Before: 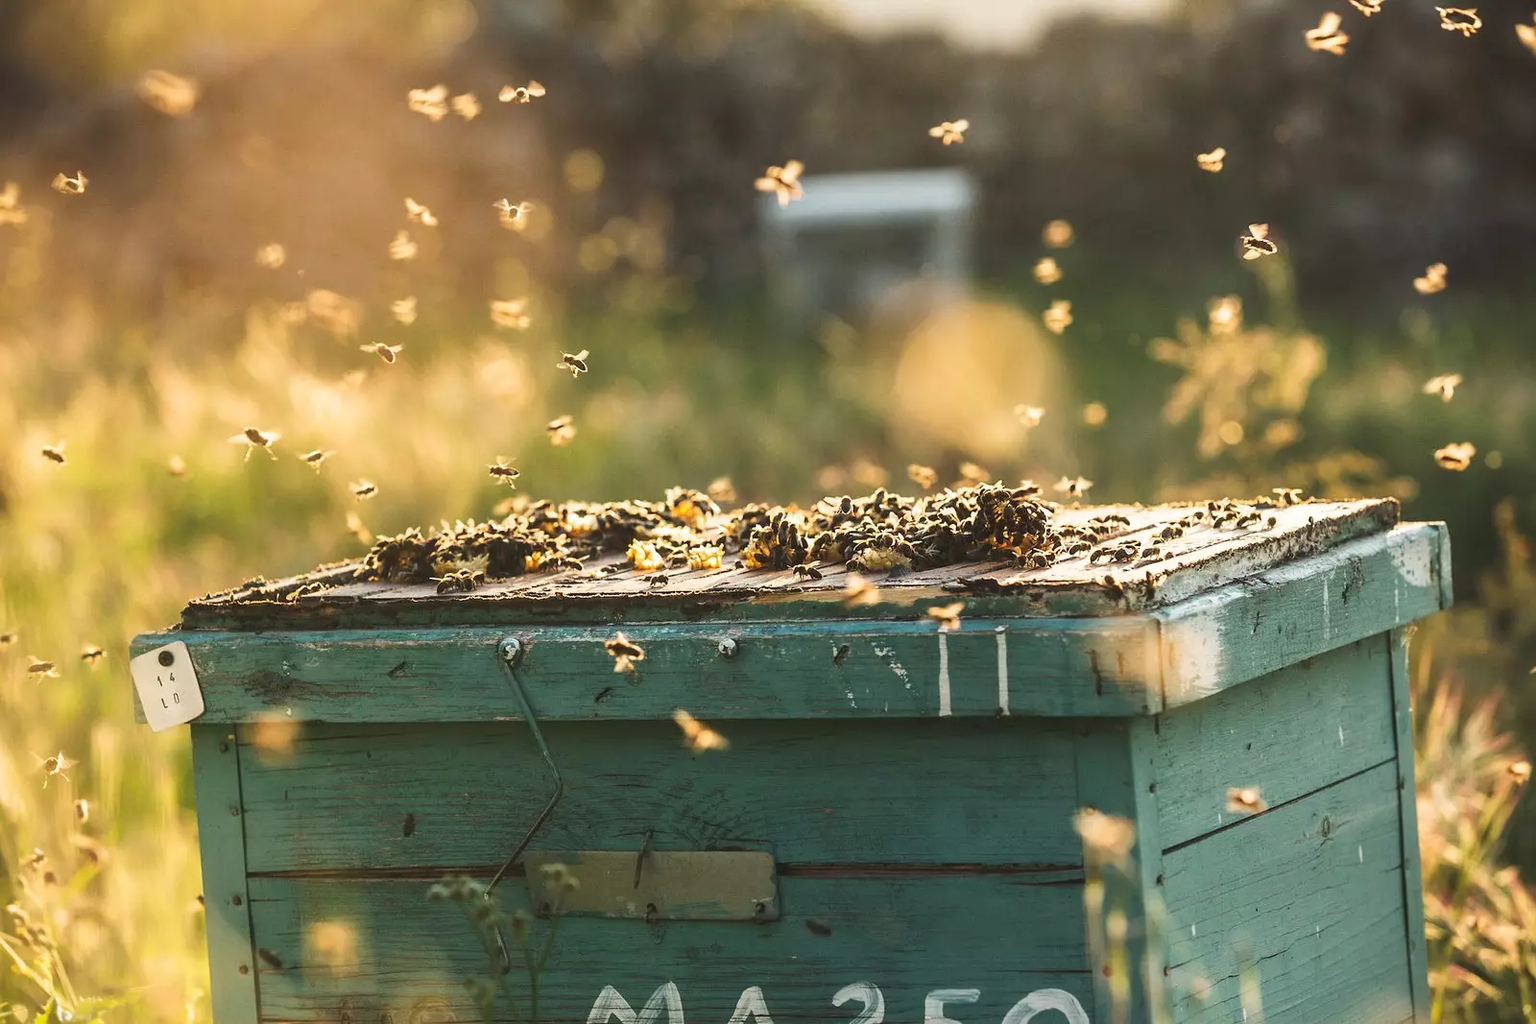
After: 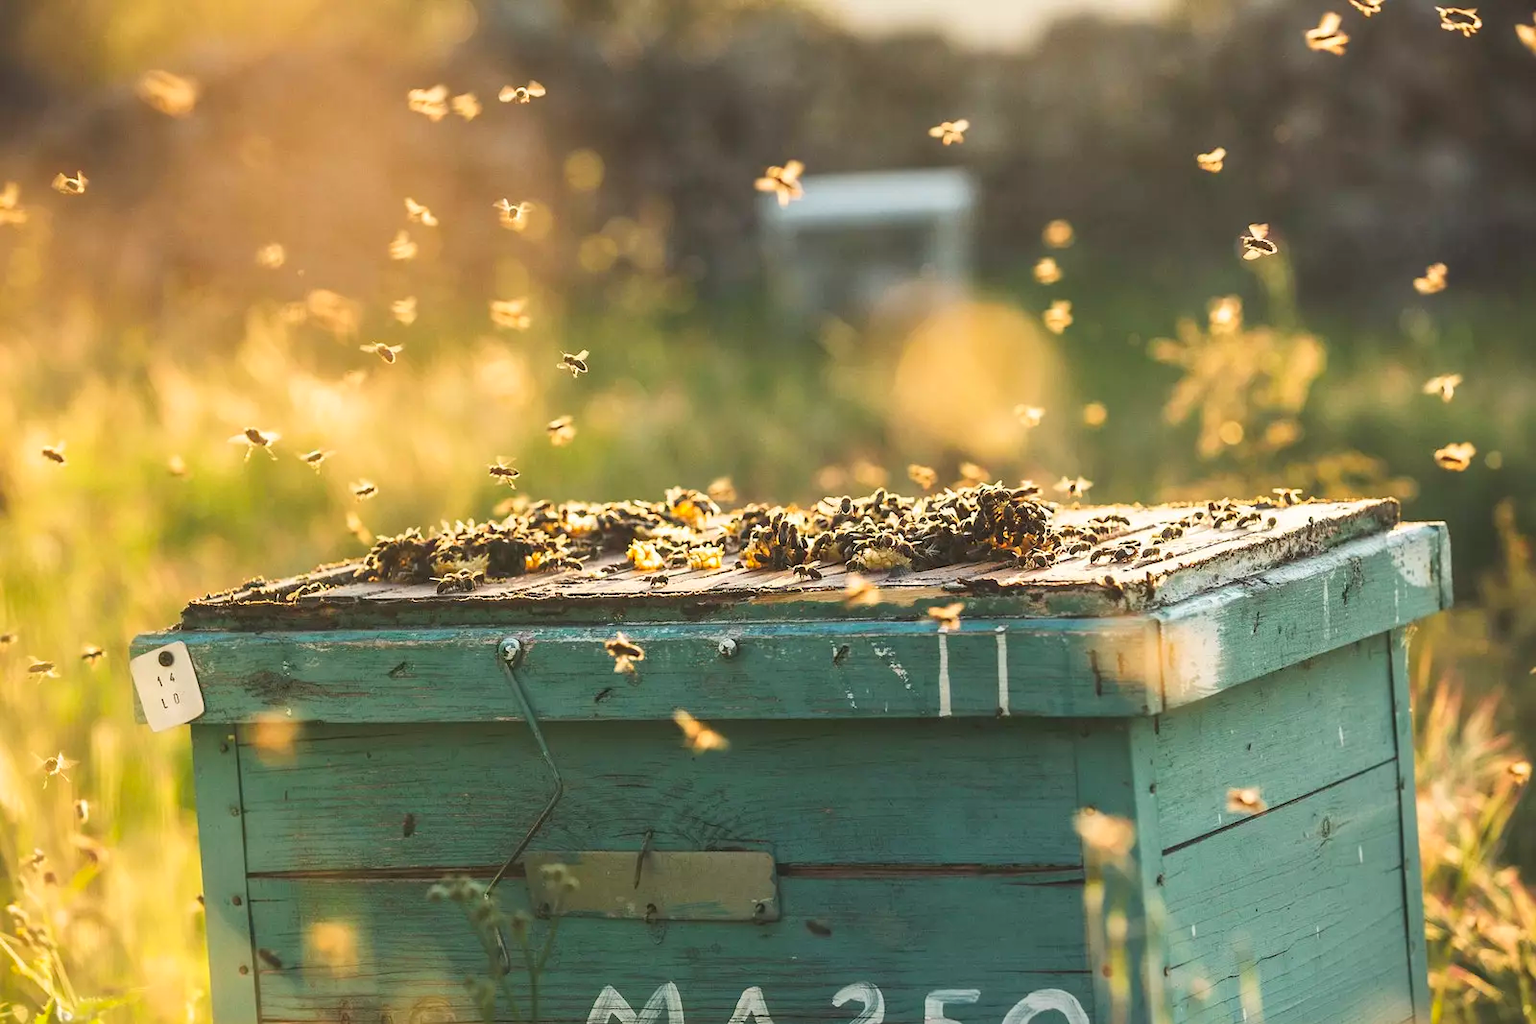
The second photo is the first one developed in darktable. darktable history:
contrast brightness saturation: brightness 0.086, saturation 0.191
